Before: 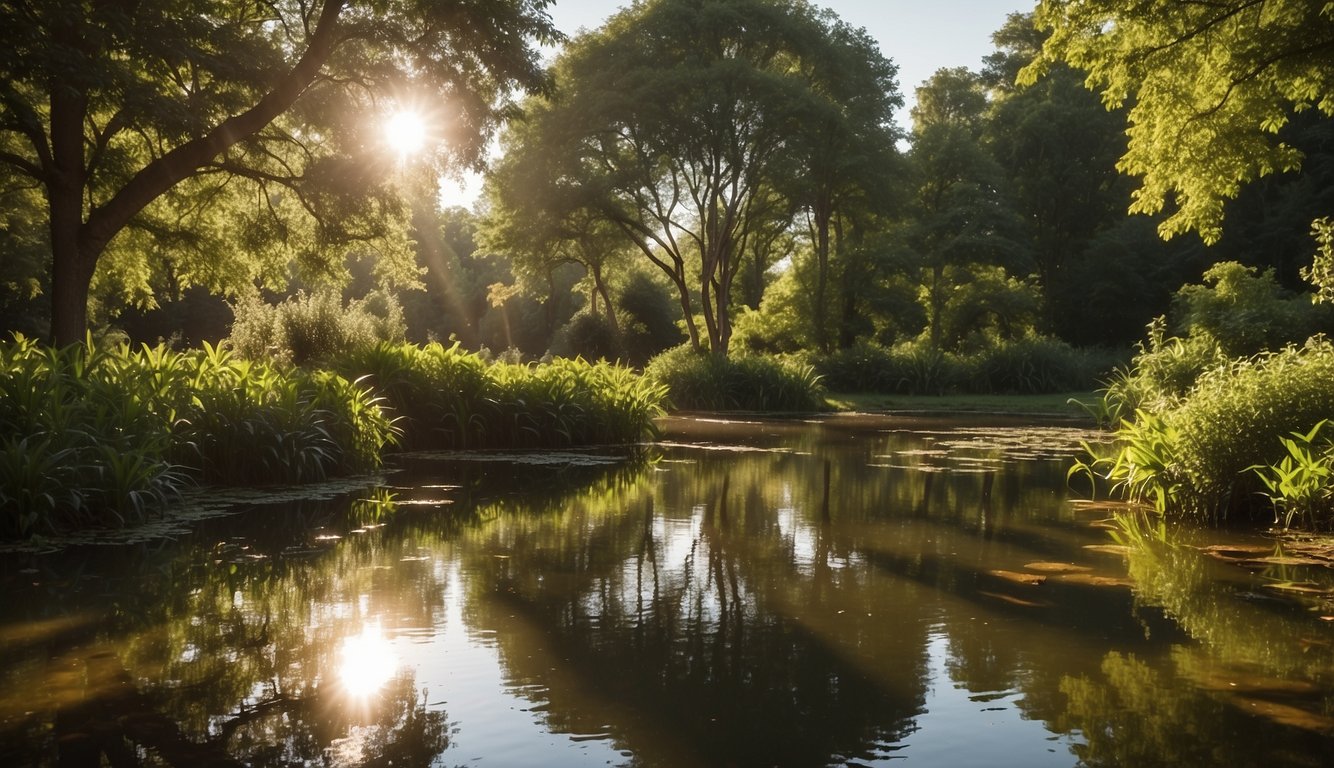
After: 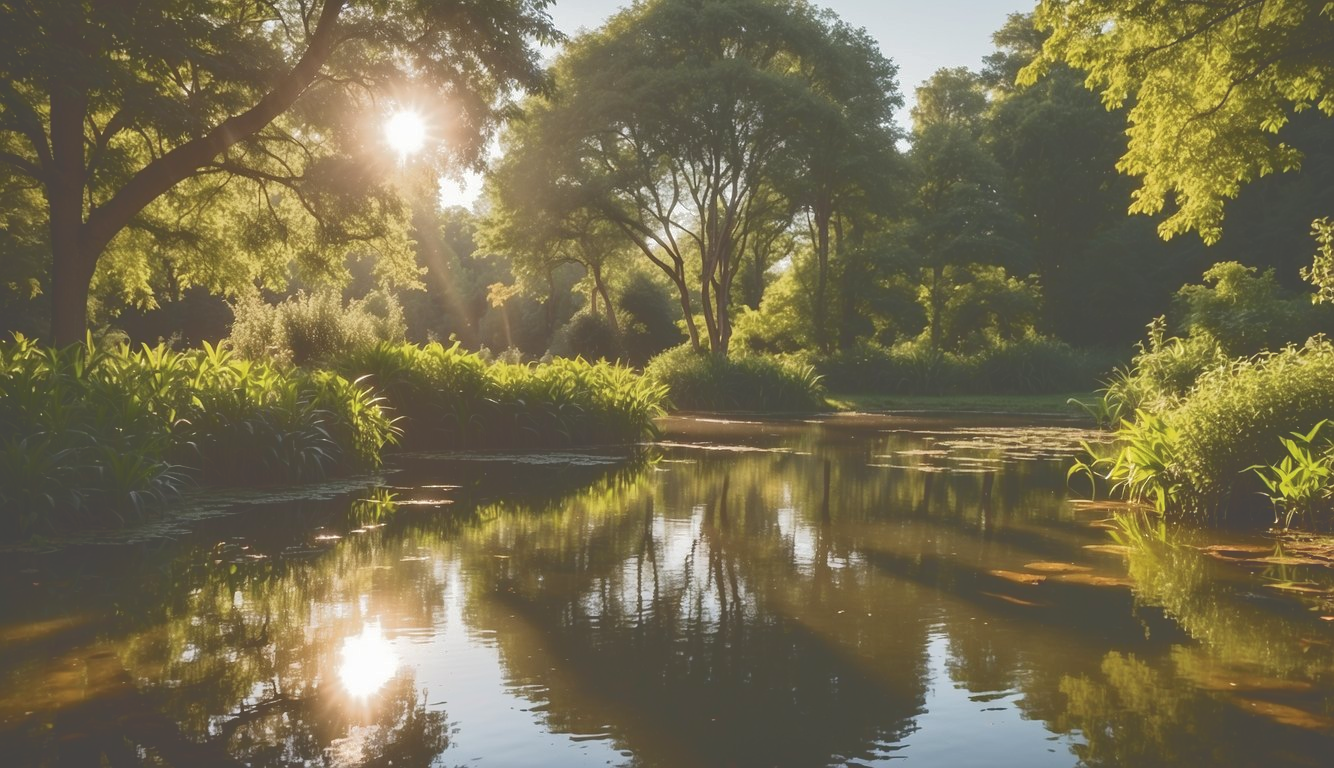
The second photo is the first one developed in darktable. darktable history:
tone curve: curves: ch0 [(0, 0) (0.003, 0.278) (0.011, 0.282) (0.025, 0.282) (0.044, 0.29) (0.069, 0.295) (0.1, 0.306) (0.136, 0.316) (0.177, 0.33) (0.224, 0.358) (0.277, 0.403) (0.335, 0.451) (0.399, 0.505) (0.468, 0.558) (0.543, 0.611) (0.623, 0.679) (0.709, 0.751) (0.801, 0.815) (0.898, 0.863) (1, 1)], color space Lab, independent channels, preserve colors none
